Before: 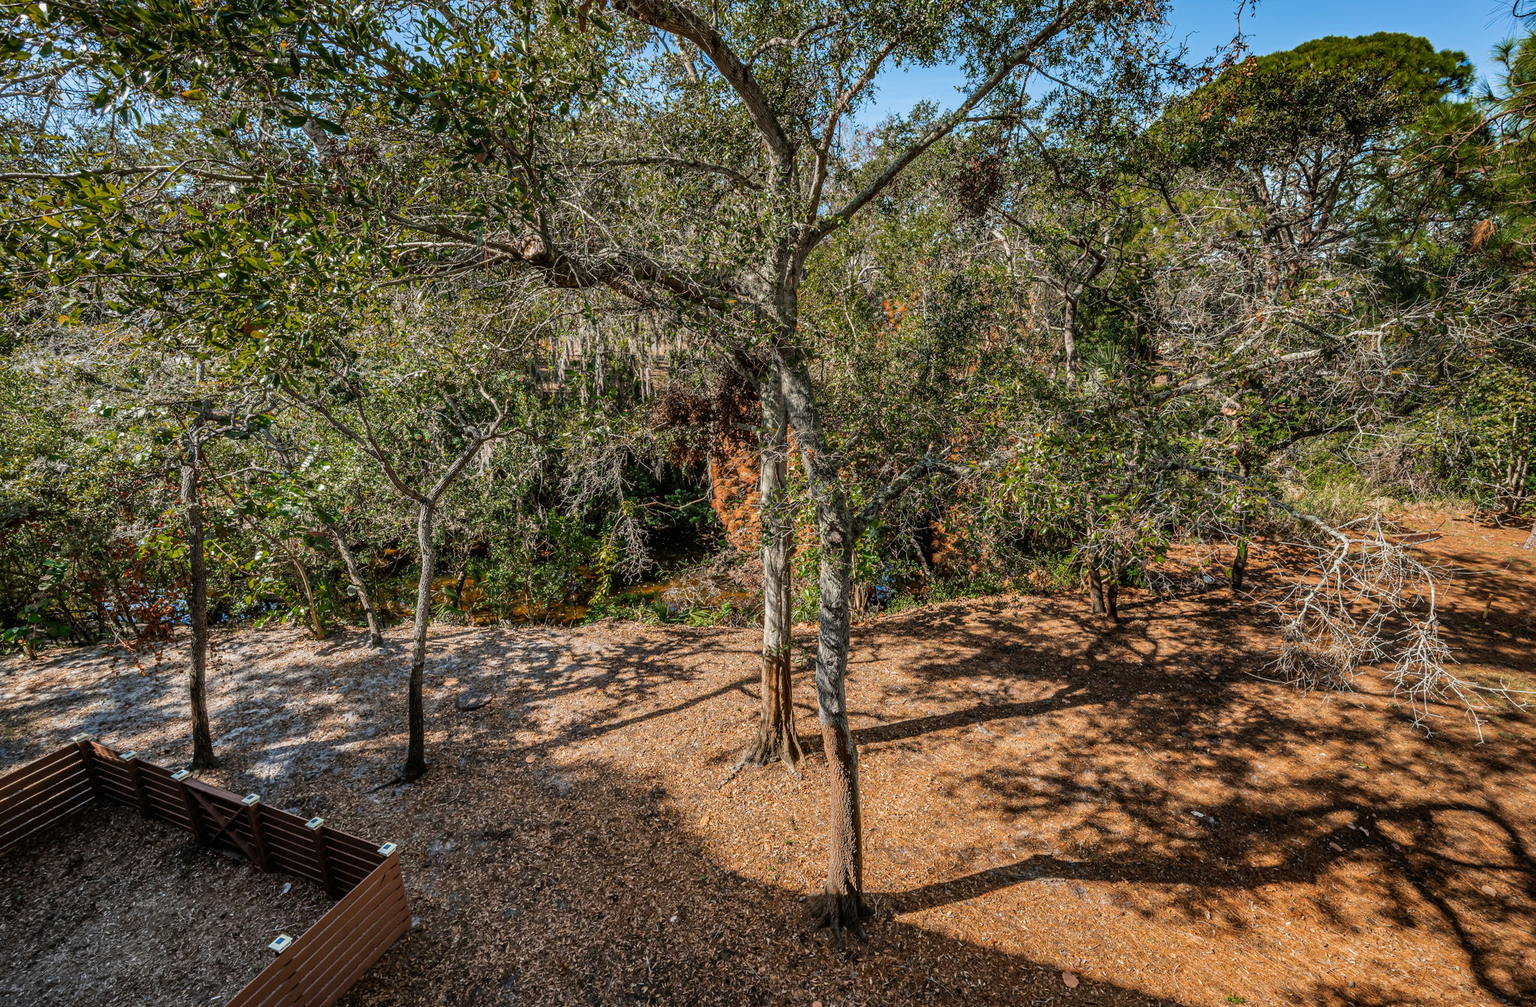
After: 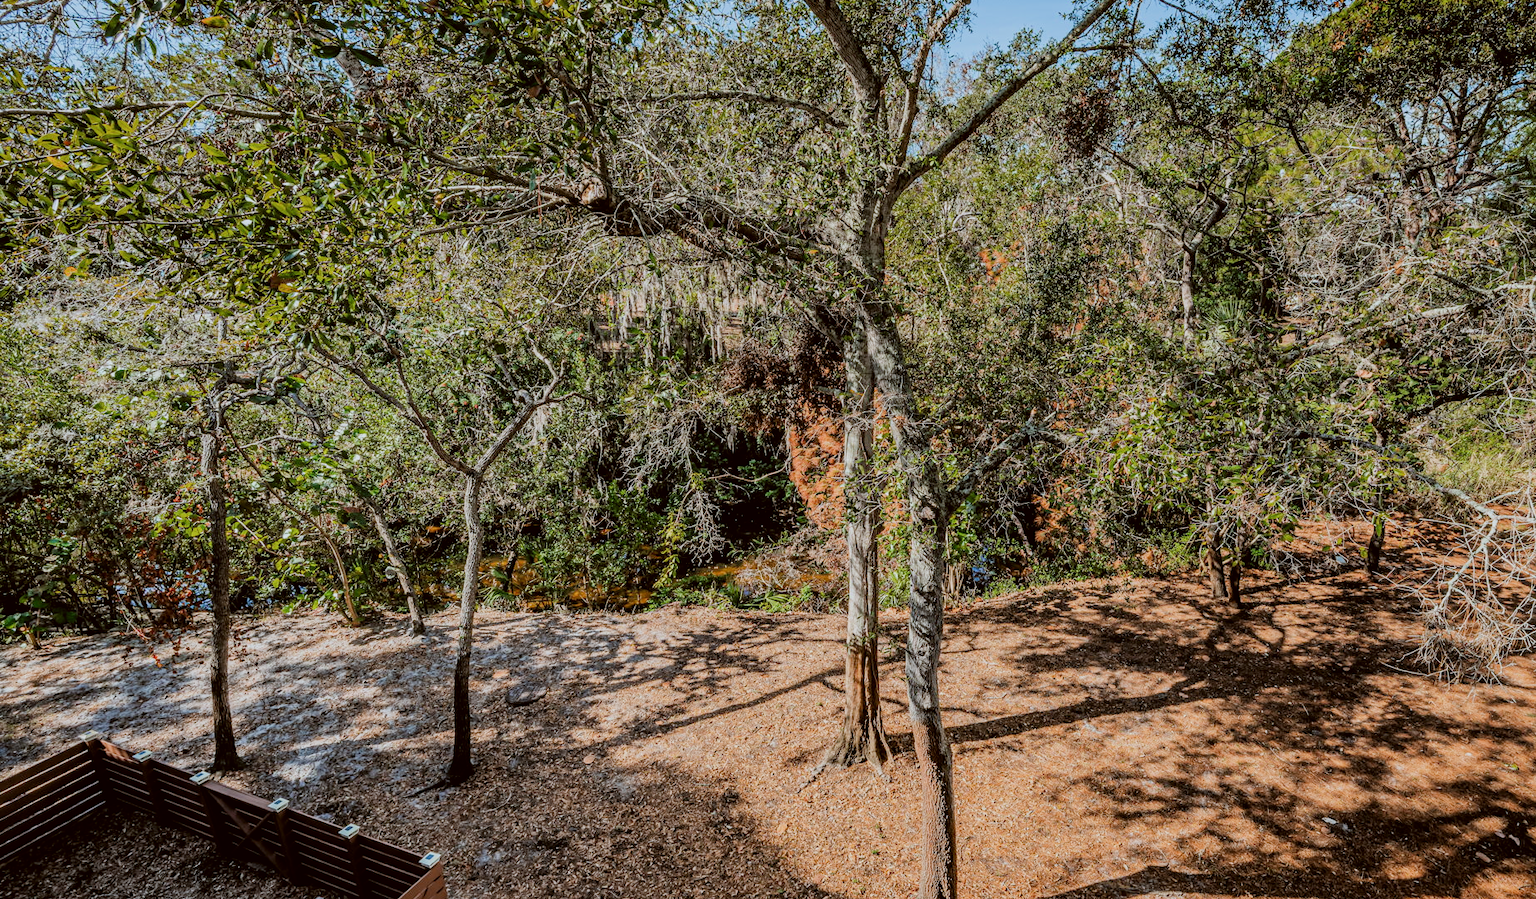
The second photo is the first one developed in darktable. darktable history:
crop: top 7.469%, right 9.882%, bottom 12.015%
exposure: black level correction 0, exposure 0.499 EV, compensate highlight preservation false
color correction: highlights a* -3.12, highlights b* -6.51, shadows a* 3.27, shadows b* 5.48
filmic rgb: black relative exposure -7.23 EV, white relative exposure 5.37 EV, hardness 3.02
